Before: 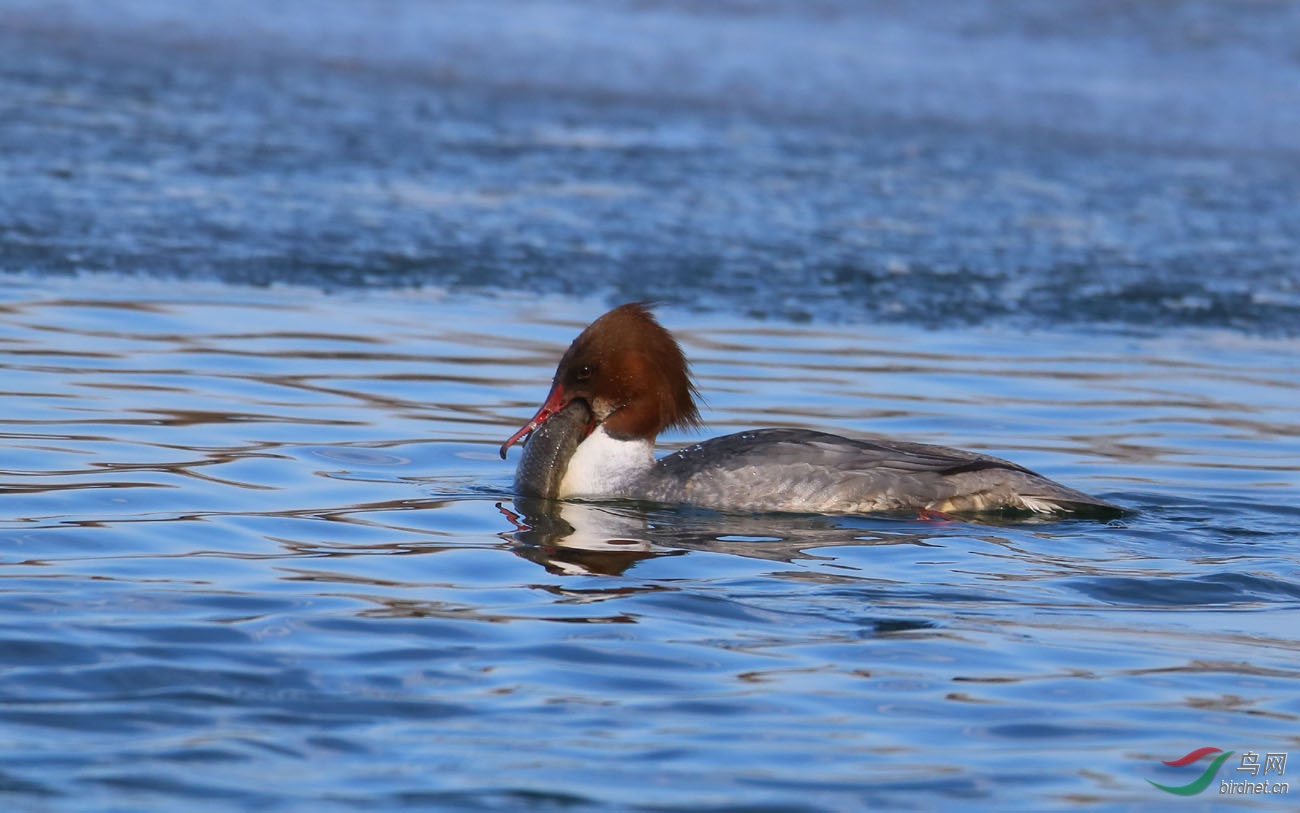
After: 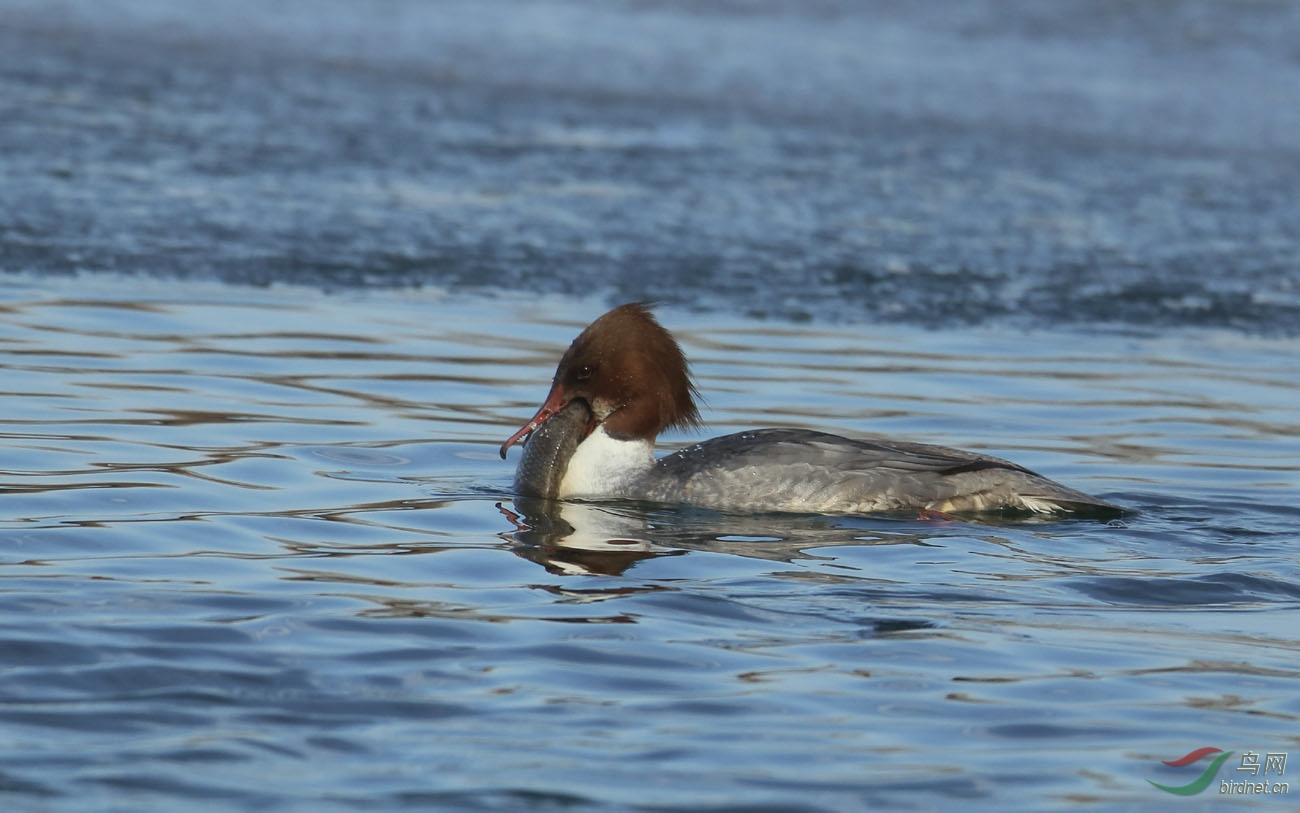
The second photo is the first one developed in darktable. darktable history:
velvia: on, module defaults
contrast brightness saturation: contrast -0.045, saturation -0.395
color correction: highlights a* -4.56, highlights b* 5.03, saturation 0.94
